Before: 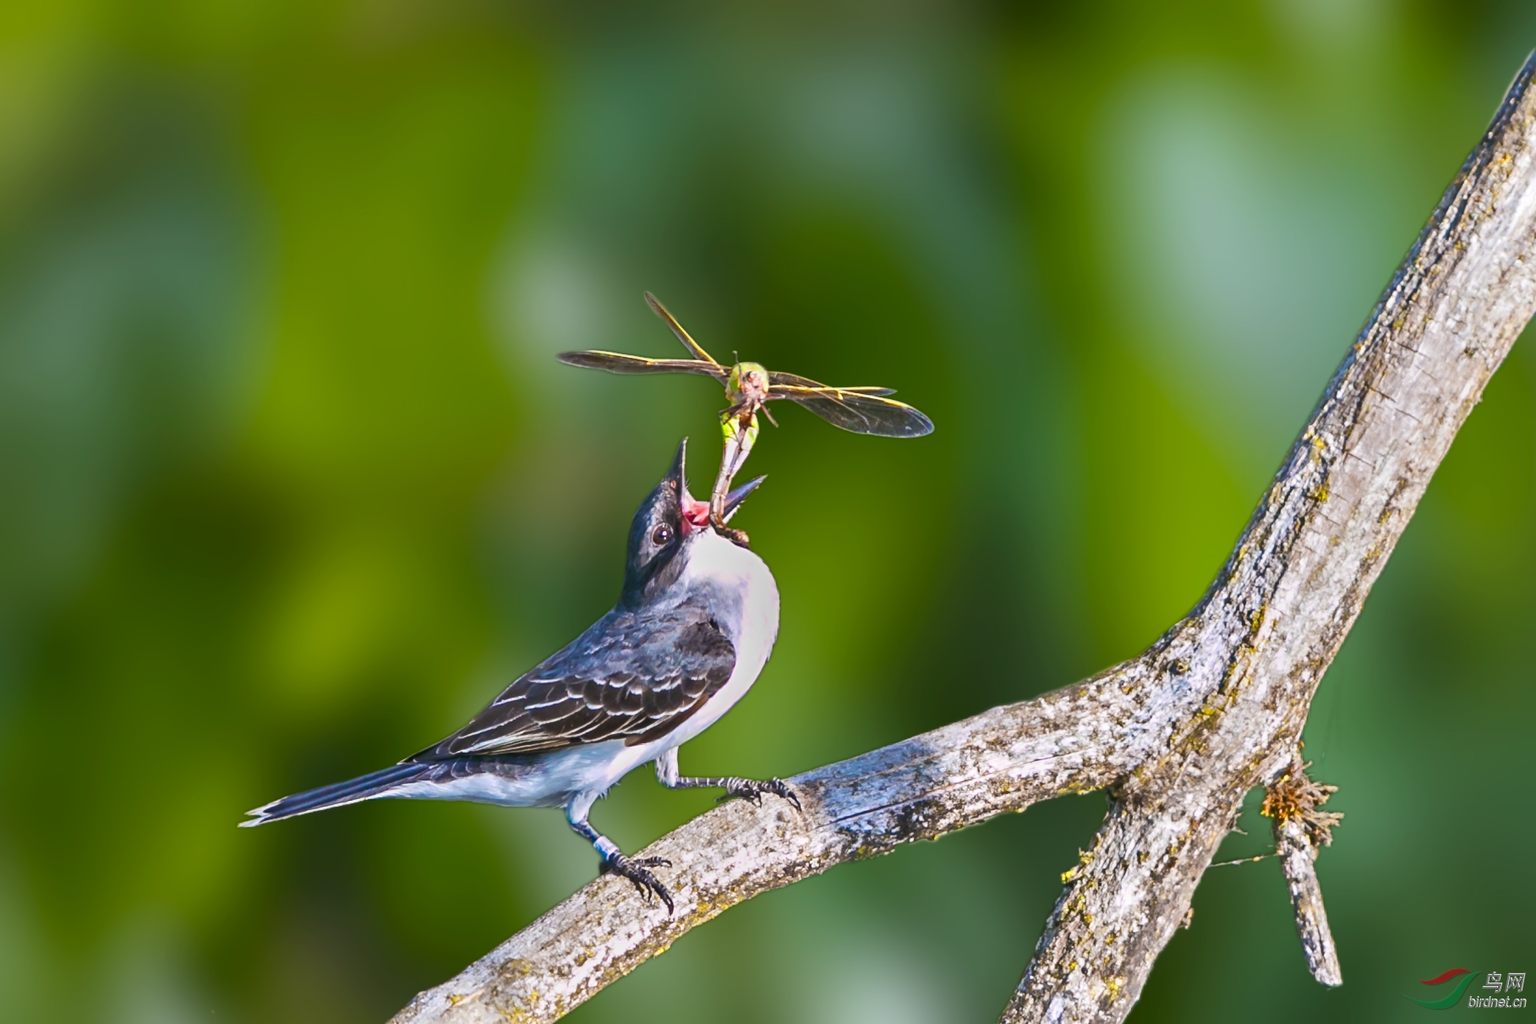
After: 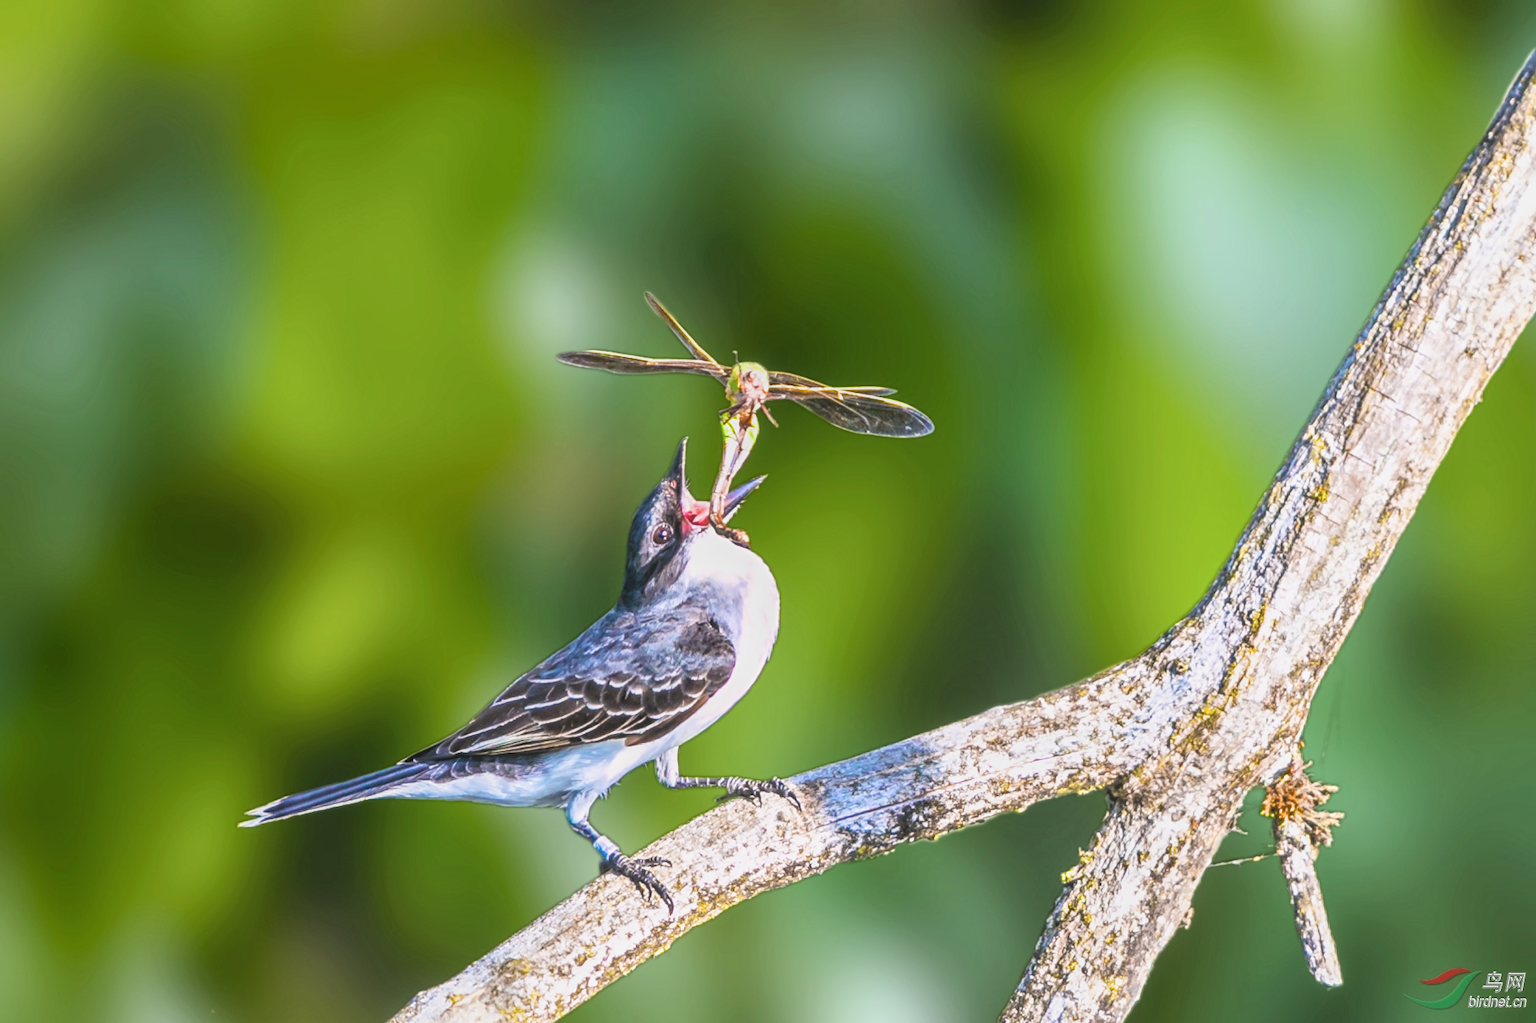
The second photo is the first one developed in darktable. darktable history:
exposure: black level correction 0.001, exposure 0.5 EV, compensate highlight preservation false
filmic rgb: middle gray luminance 8.82%, black relative exposure -6.33 EV, white relative exposure 2.72 EV, target black luminance 0%, hardness 4.74, latitude 73.28%, contrast 1.329, shadows ↔ highlights balance 9.68%
local contrast: highlights 72%, shadows 21%, midtone range 0.193
